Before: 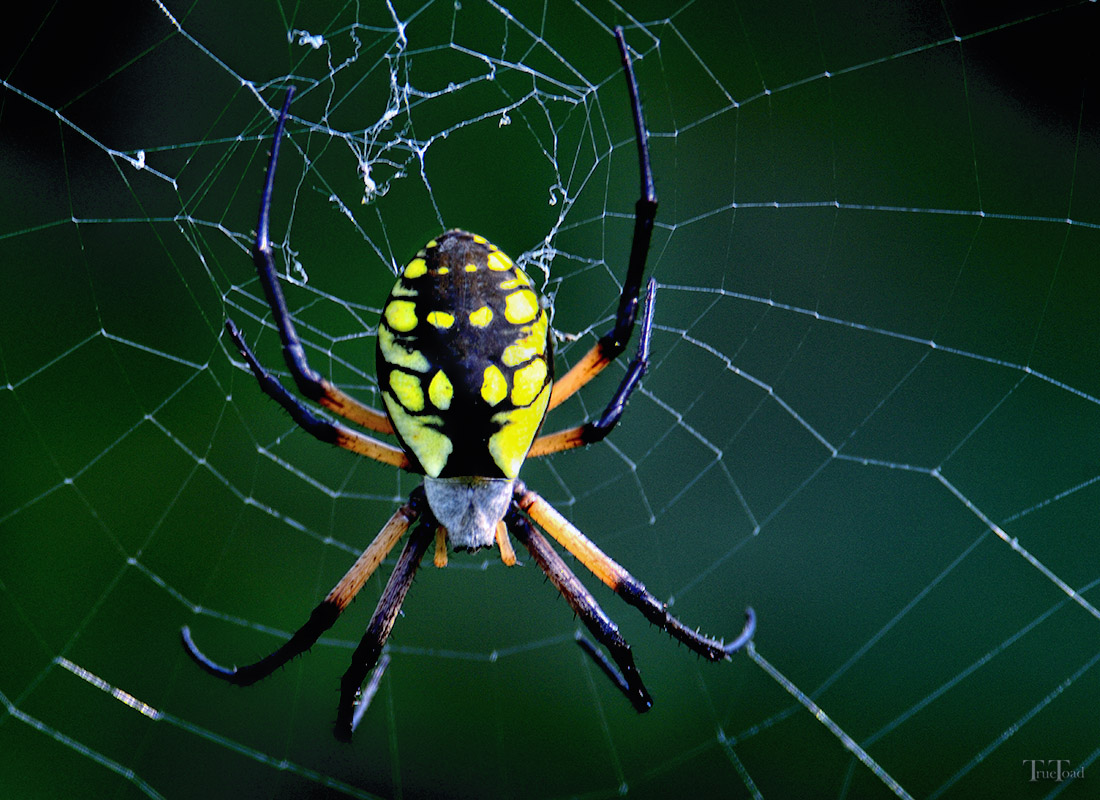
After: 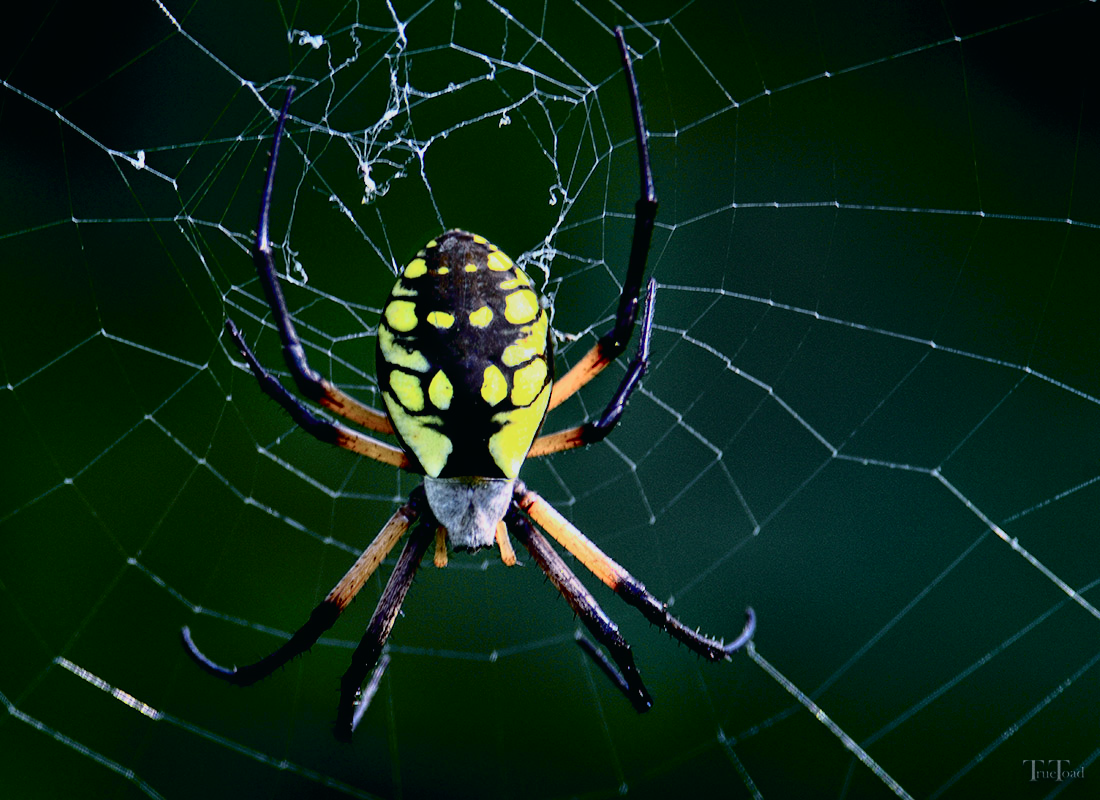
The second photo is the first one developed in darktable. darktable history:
exposure: exposure -0.293 EV, compensate highlight preservation false
tone curve: curves: ch0 [(0, 0.008) (0.081, 0.044) (0.177, 0.123) (0.283, 0.253) (0.416, 0.449) (0.495, 0.524) (0.661, 0.756) (0.796, 0.859) (1, 0.951)]; ch1 [(0, 0) (0.161, 0.092) (0.35, 0.33) (0.392, 0.392) (0.427, 0.426) (0.479, 0.472) (0.505, 0.5) (0.521, 0.524) (0.567, 0.556) (0.583, 0.588) (0.625, 0.627) (0.678, 0.733) (1, 1)]; ch2 [(0, 0) (0.346, 0.362) (0.404, 0.427) (0.502, 0.499) (0.531, 0.523) (0.544, 0.561) (0.58, 0.59) (0.629, 0.642) (0.717, 0.678) (1, 1)], color space Lab, independent channels, preserve colors none
